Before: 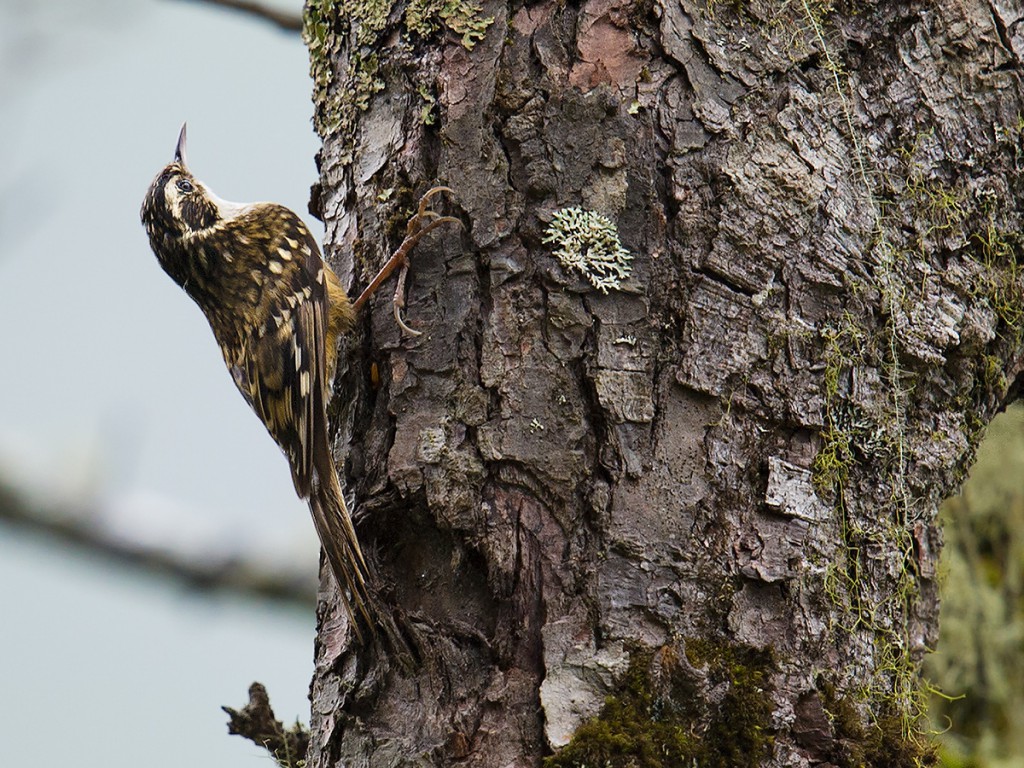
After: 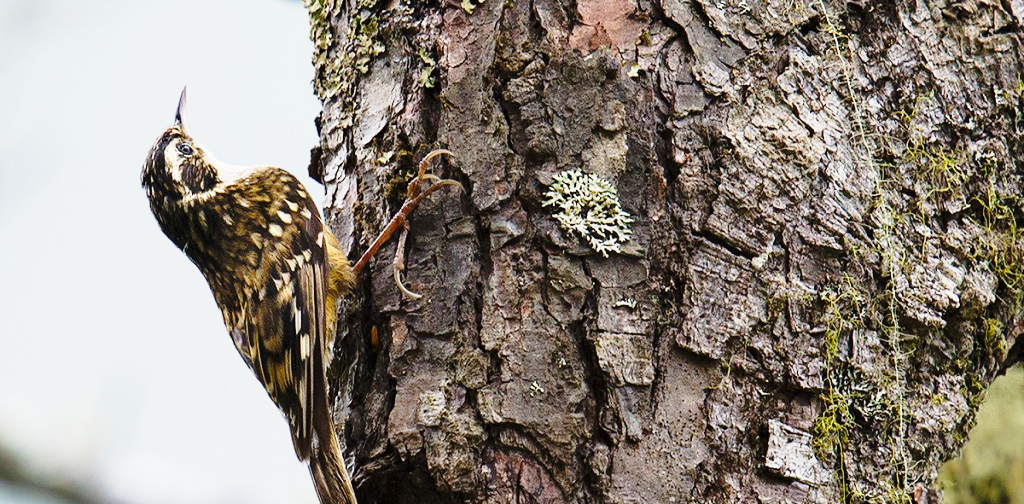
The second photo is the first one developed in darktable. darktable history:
base curve: curves: ch0 [(0, 0) (0.028, 0.03) (0.121, 0.232) (0.46, 0.748) (0.859, 0.968) (1, 1)], preserve colors none
crop and rotate: top 4.848%, bottom 29.503%
